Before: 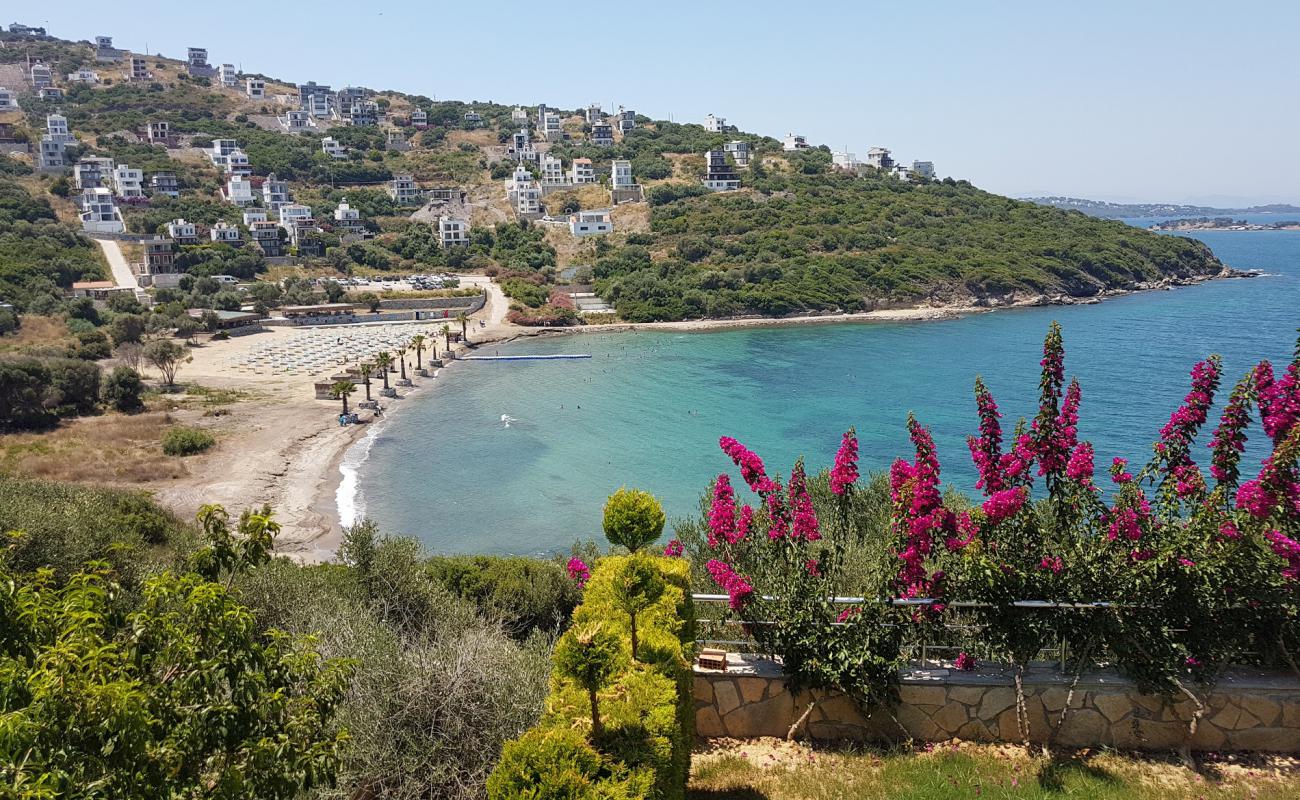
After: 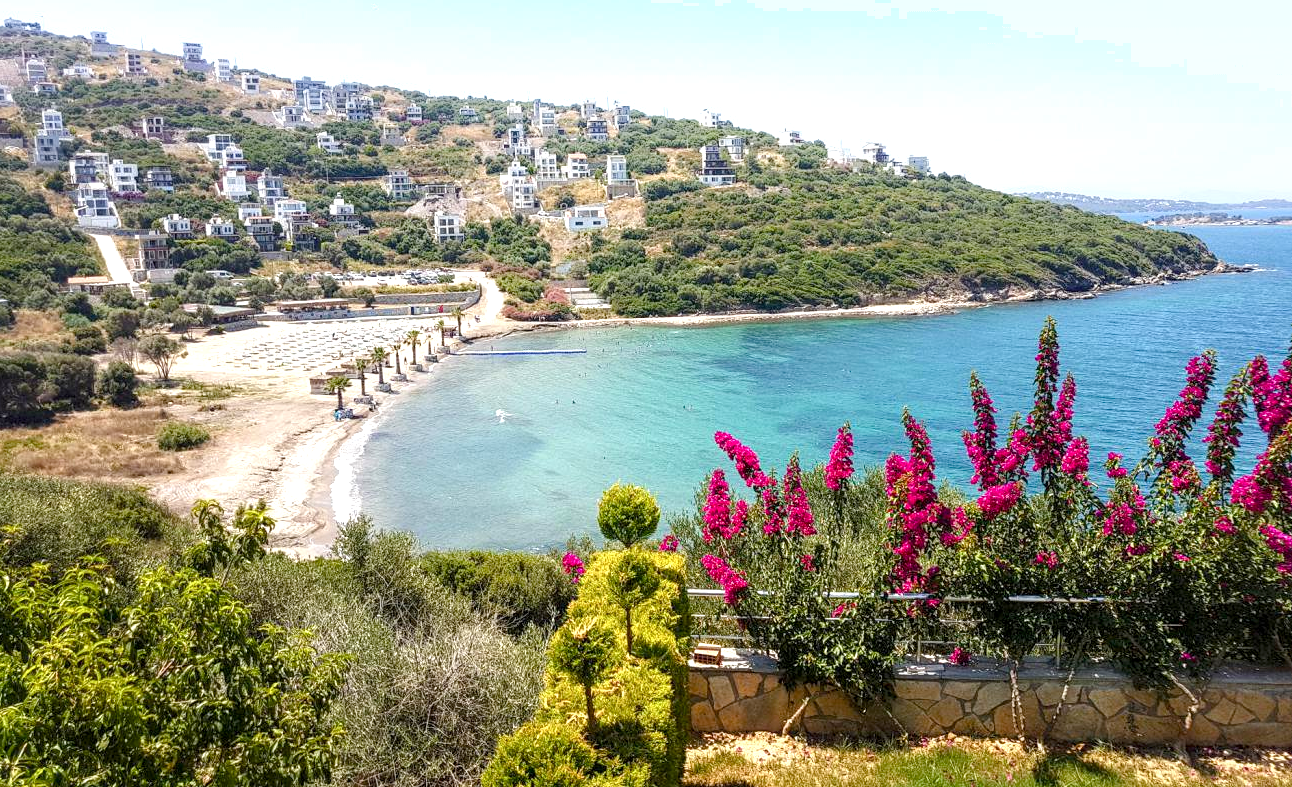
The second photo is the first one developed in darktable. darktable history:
shadows and highlights: shadows -24.06, highlights 49.57, soften with gaussian
exposure: black level correction 0, exposure 0.699 EV, compensate highlight preservation false
crop: left 0.42%, top 0.664%, right 0.182%, bottom 0.887%
local contrast: detail 130%
color balance rgb: perceptual saturation grading › global saturation 20%, perceptual saturation grading › highlights -24.789%, perceptual saturation grading › shadows 24.438%
